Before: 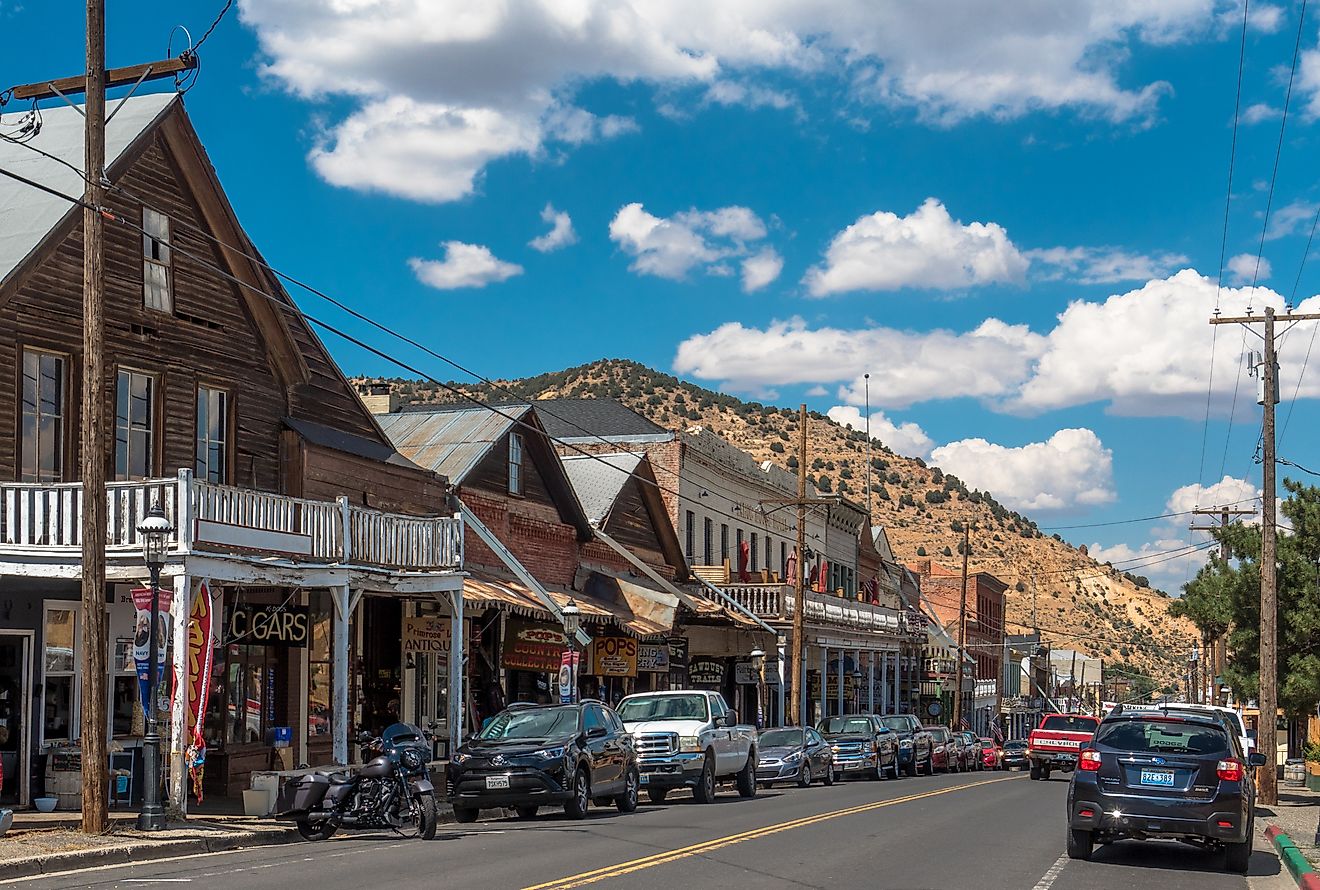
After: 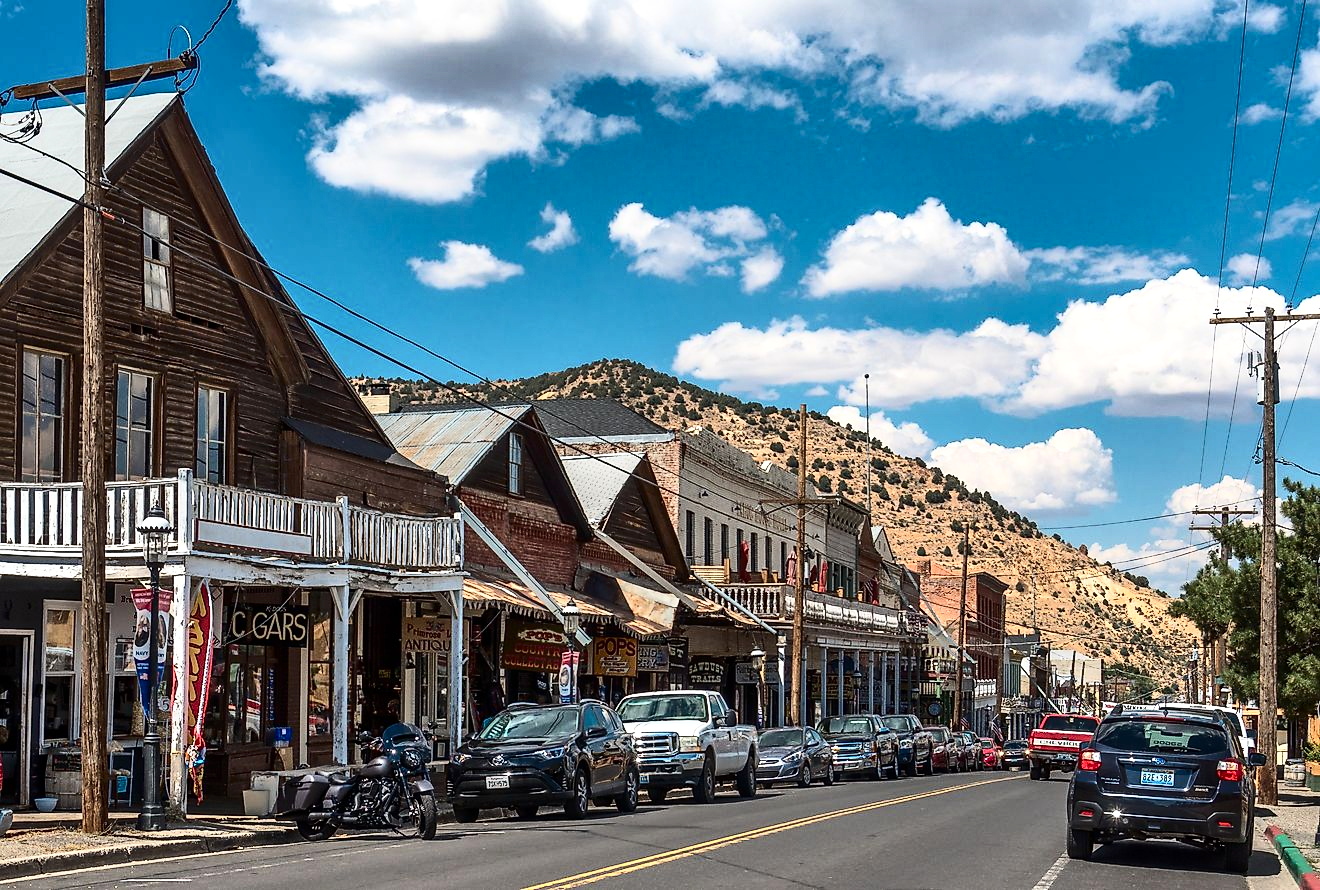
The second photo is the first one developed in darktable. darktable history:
shadows and highlights: shadows 61.15, soften with gaussian
exposure: exposure 0.229 EV, compensate highlight preservation false
contrast brightness saturation: contrast 0.282
